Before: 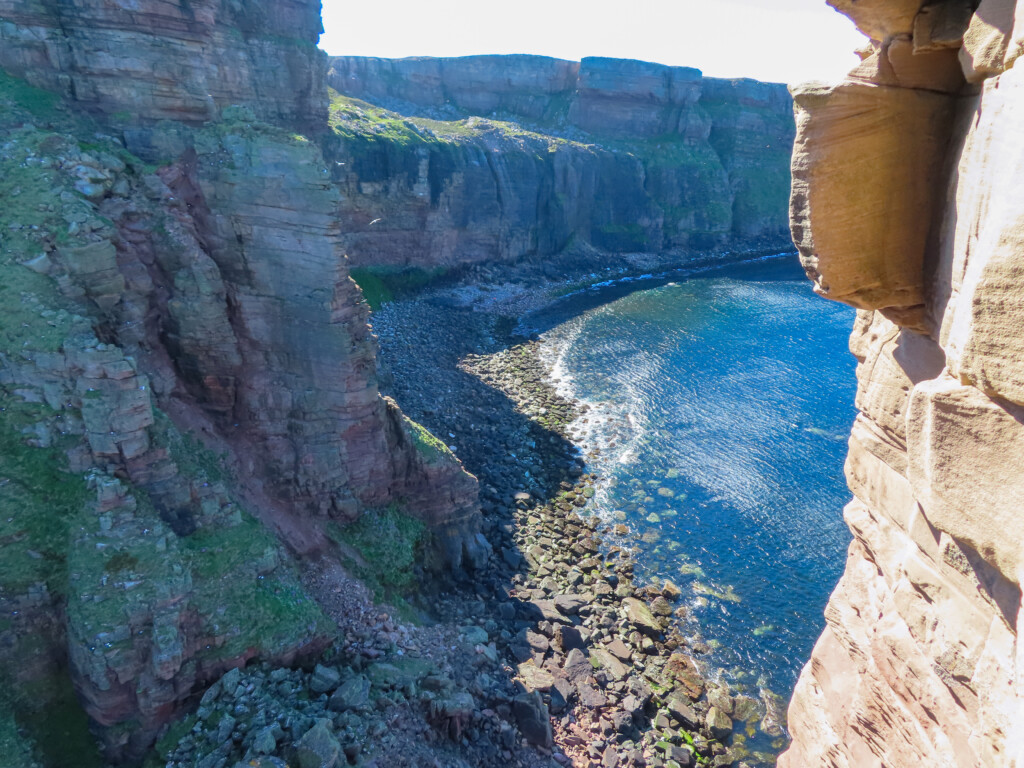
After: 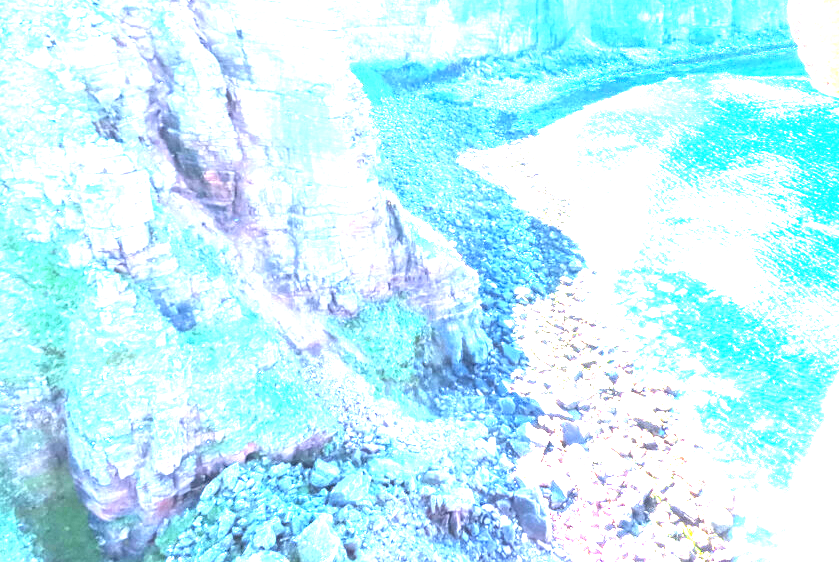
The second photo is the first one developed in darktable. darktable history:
crop: top 26.706%, right 18.041%
exposure: black level correction 0, exposure 4.097 EV, compensate exposure bias true, compensate highlight preservation false
